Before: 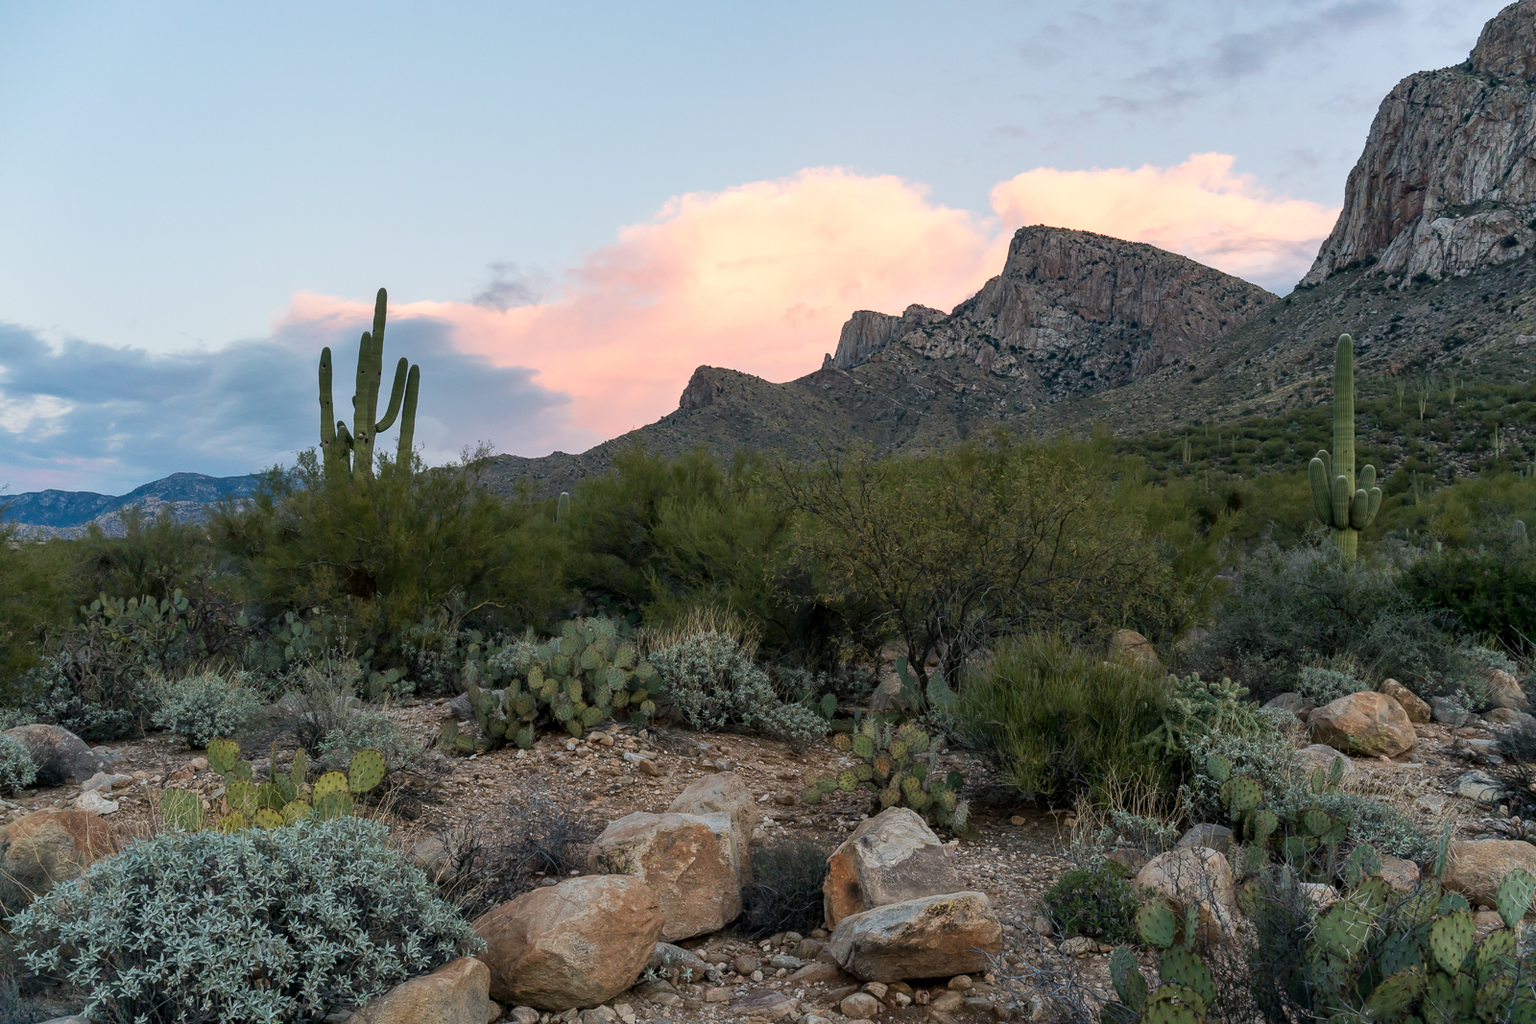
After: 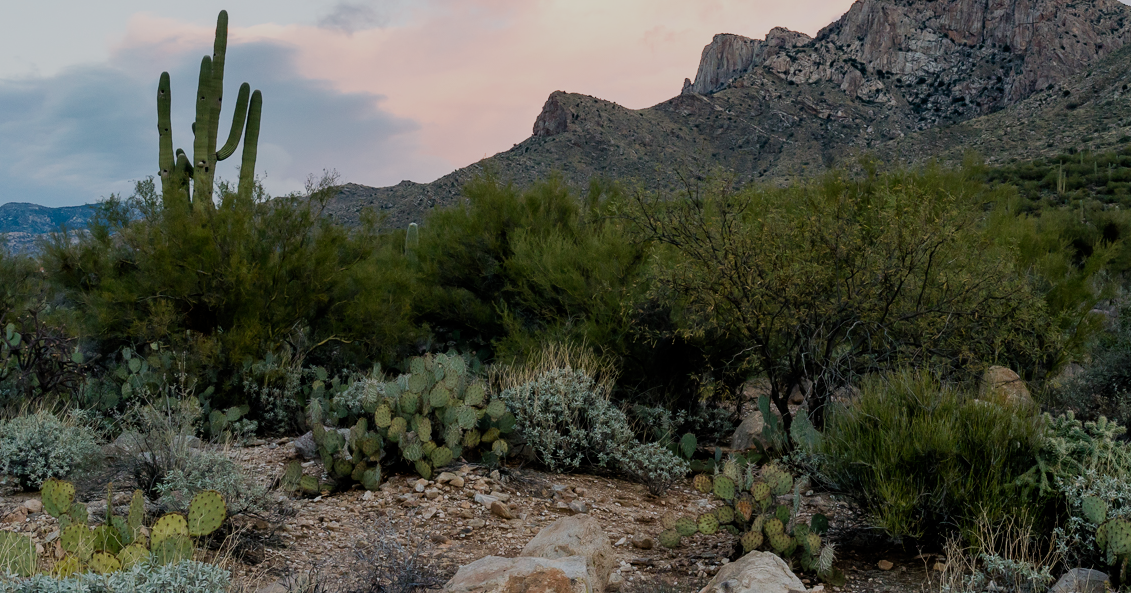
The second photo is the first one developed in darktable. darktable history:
filmic rgb: black relative exposure -7.65 EV, white relative exposure 4.56 EV, hardness 3.61, preserve chrominance no, color science v4 (2020), contrast in shadows soft
crop: left 10.989%, top 27.254%, right 18.291%, bottom 17.154%
